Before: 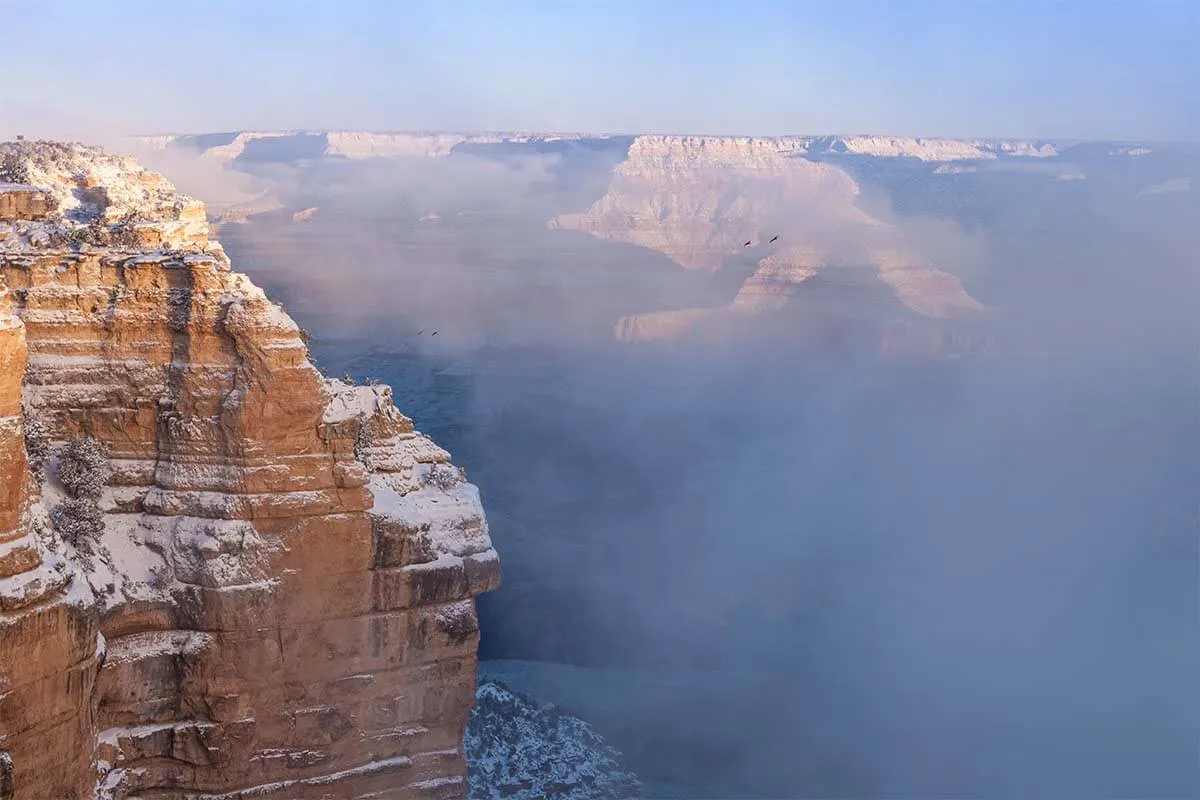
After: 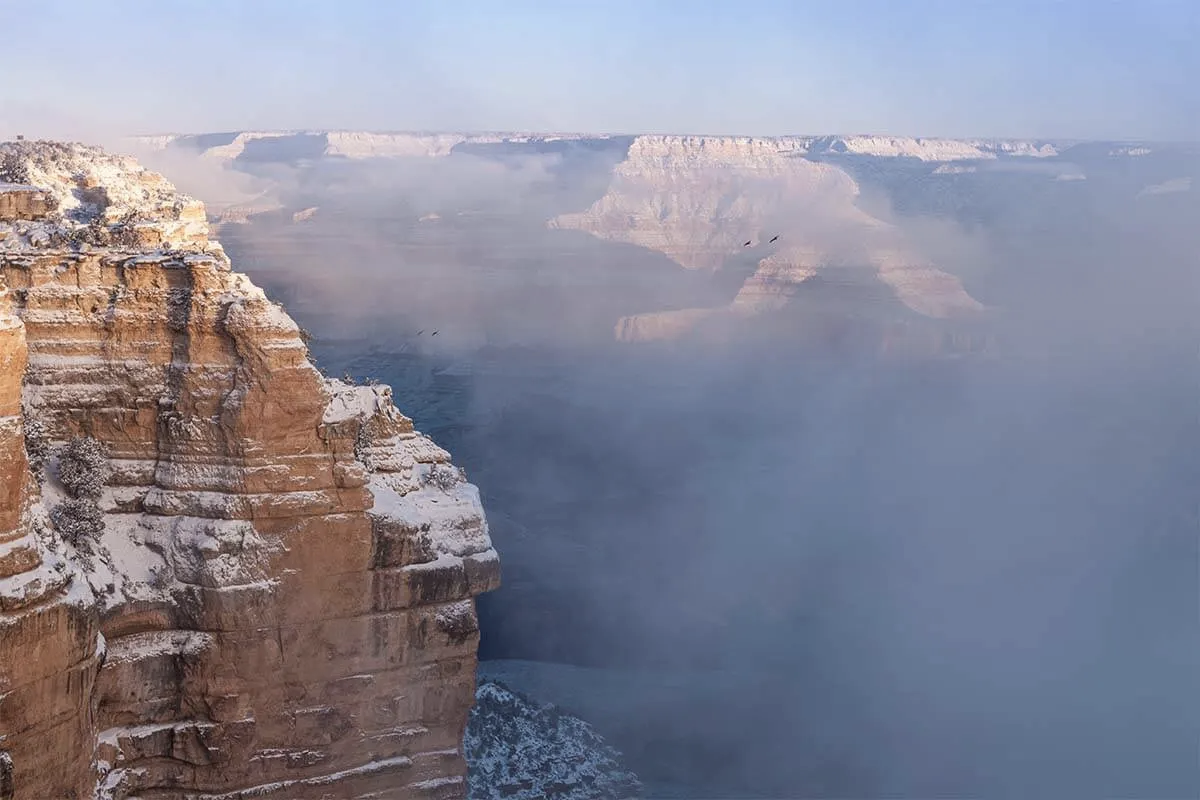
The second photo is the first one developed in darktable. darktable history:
contrast brightness saturation: contrast 0.06, brightness -0.014, saturation -0.219
